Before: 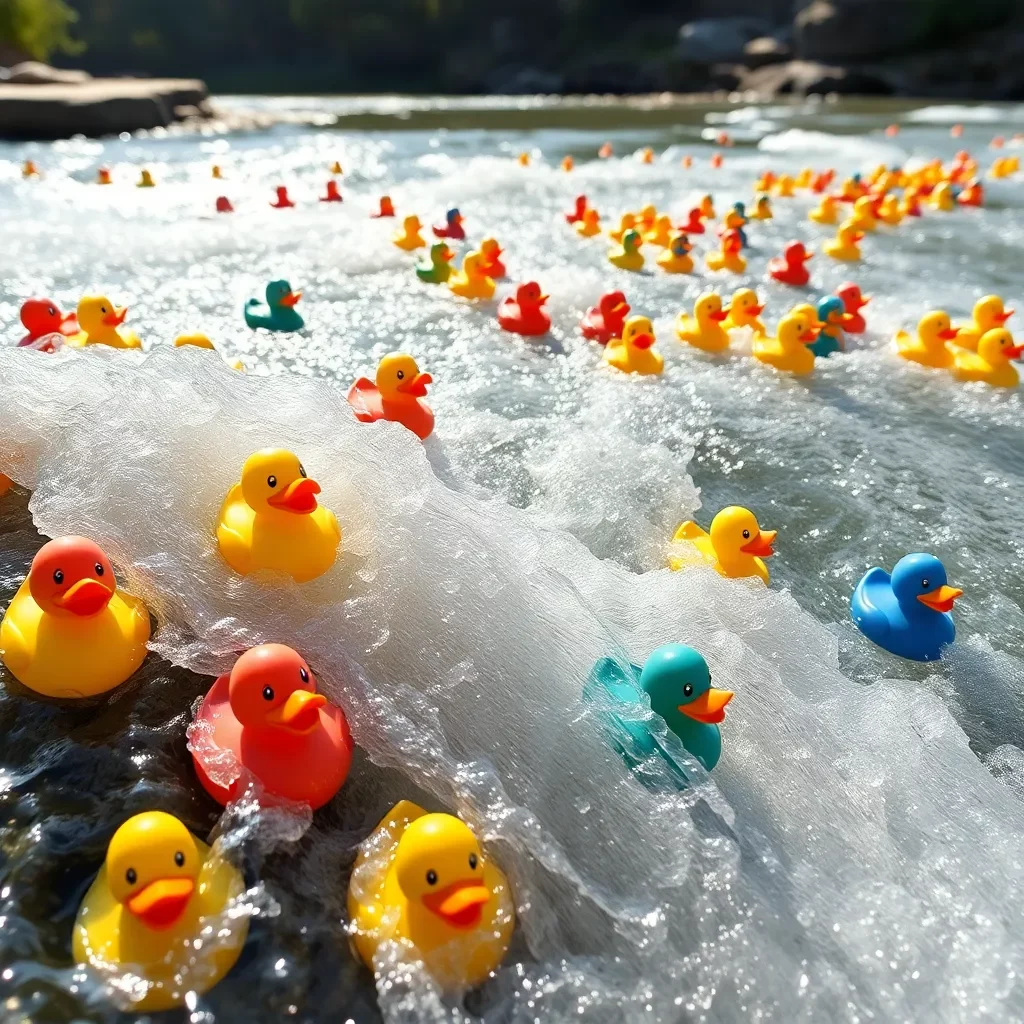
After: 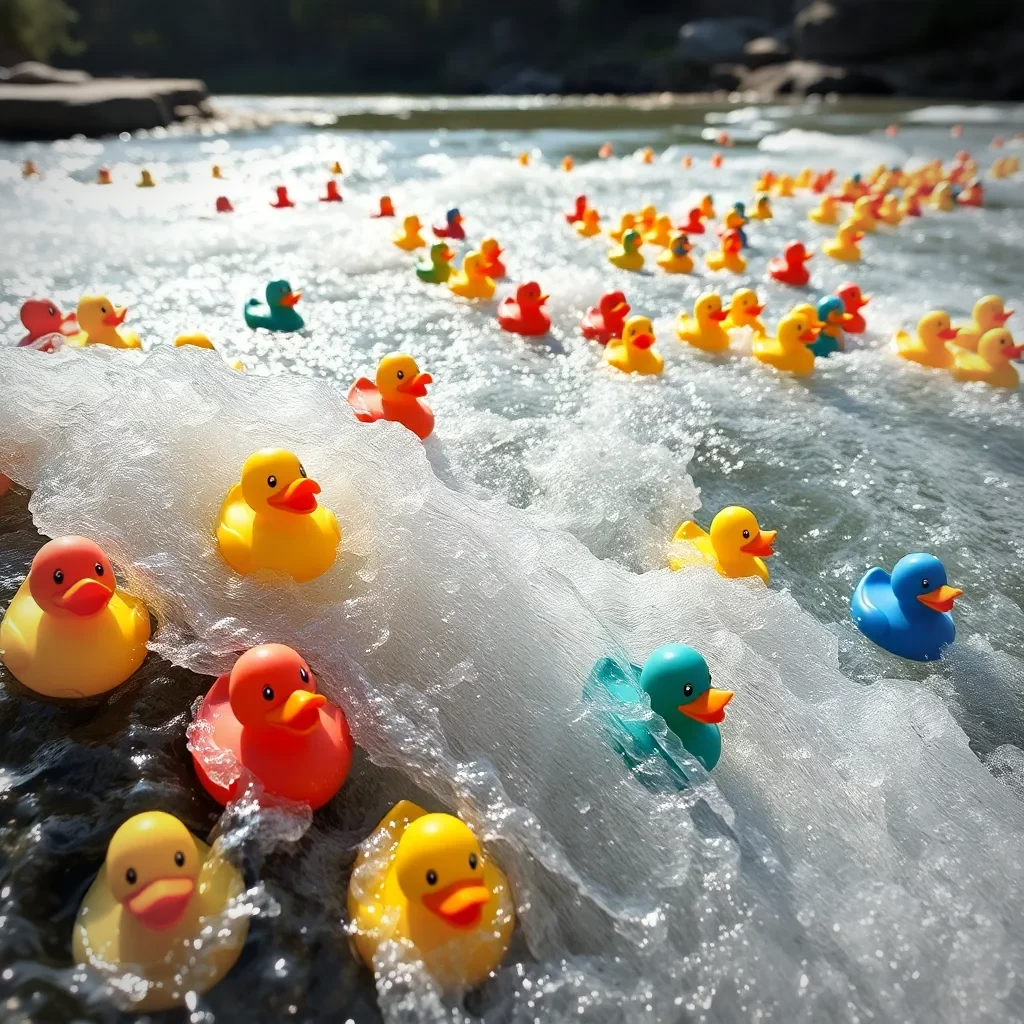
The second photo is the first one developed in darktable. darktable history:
vignetting: fall-off start 79.88%
contrast equalizer: y [[0.5 ×6], [0.5 ×6], [0.5, 0.5, 0.501, 0.545, 0.707, 0.863], [0 ×6], [0 ×6]]
